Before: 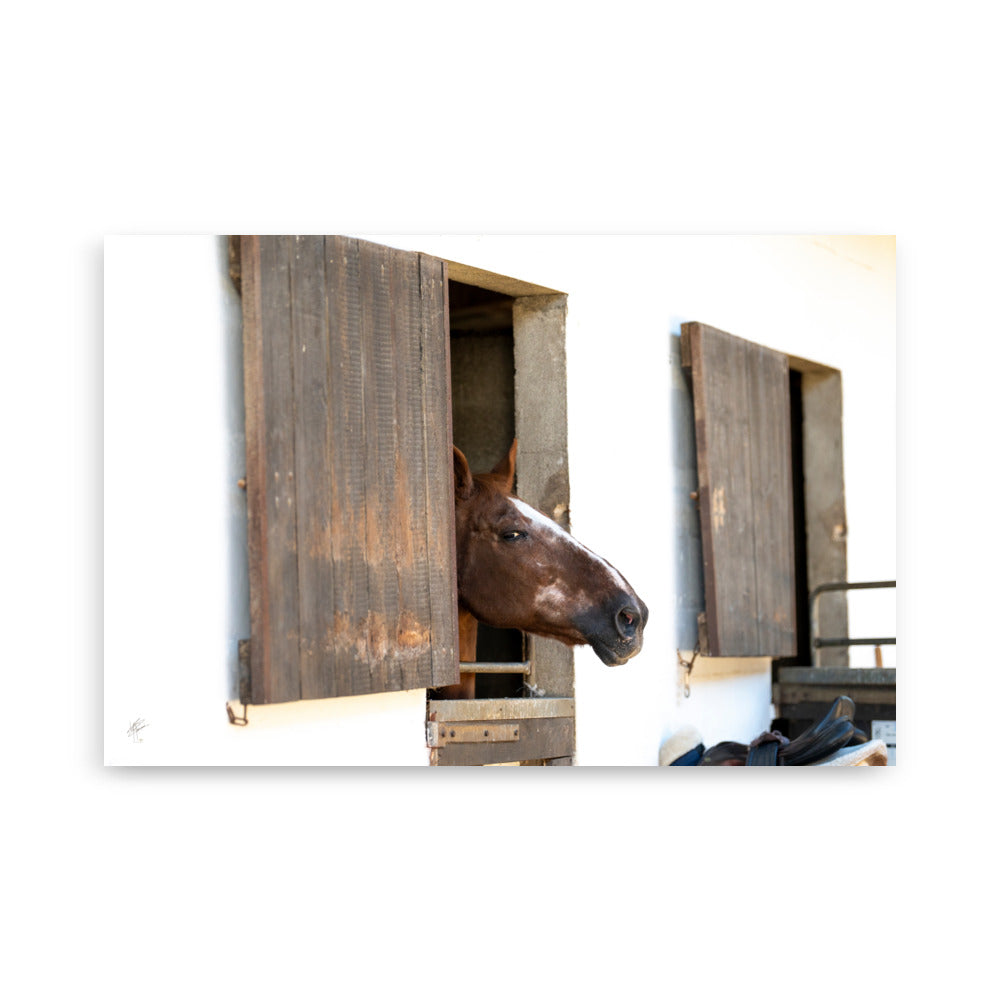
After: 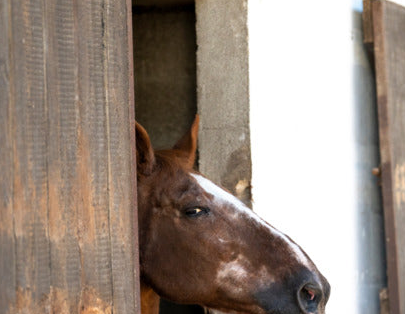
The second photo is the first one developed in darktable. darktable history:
crop: left 31.883%, top 32.418%, right 27.574%, bottom 36.132%
